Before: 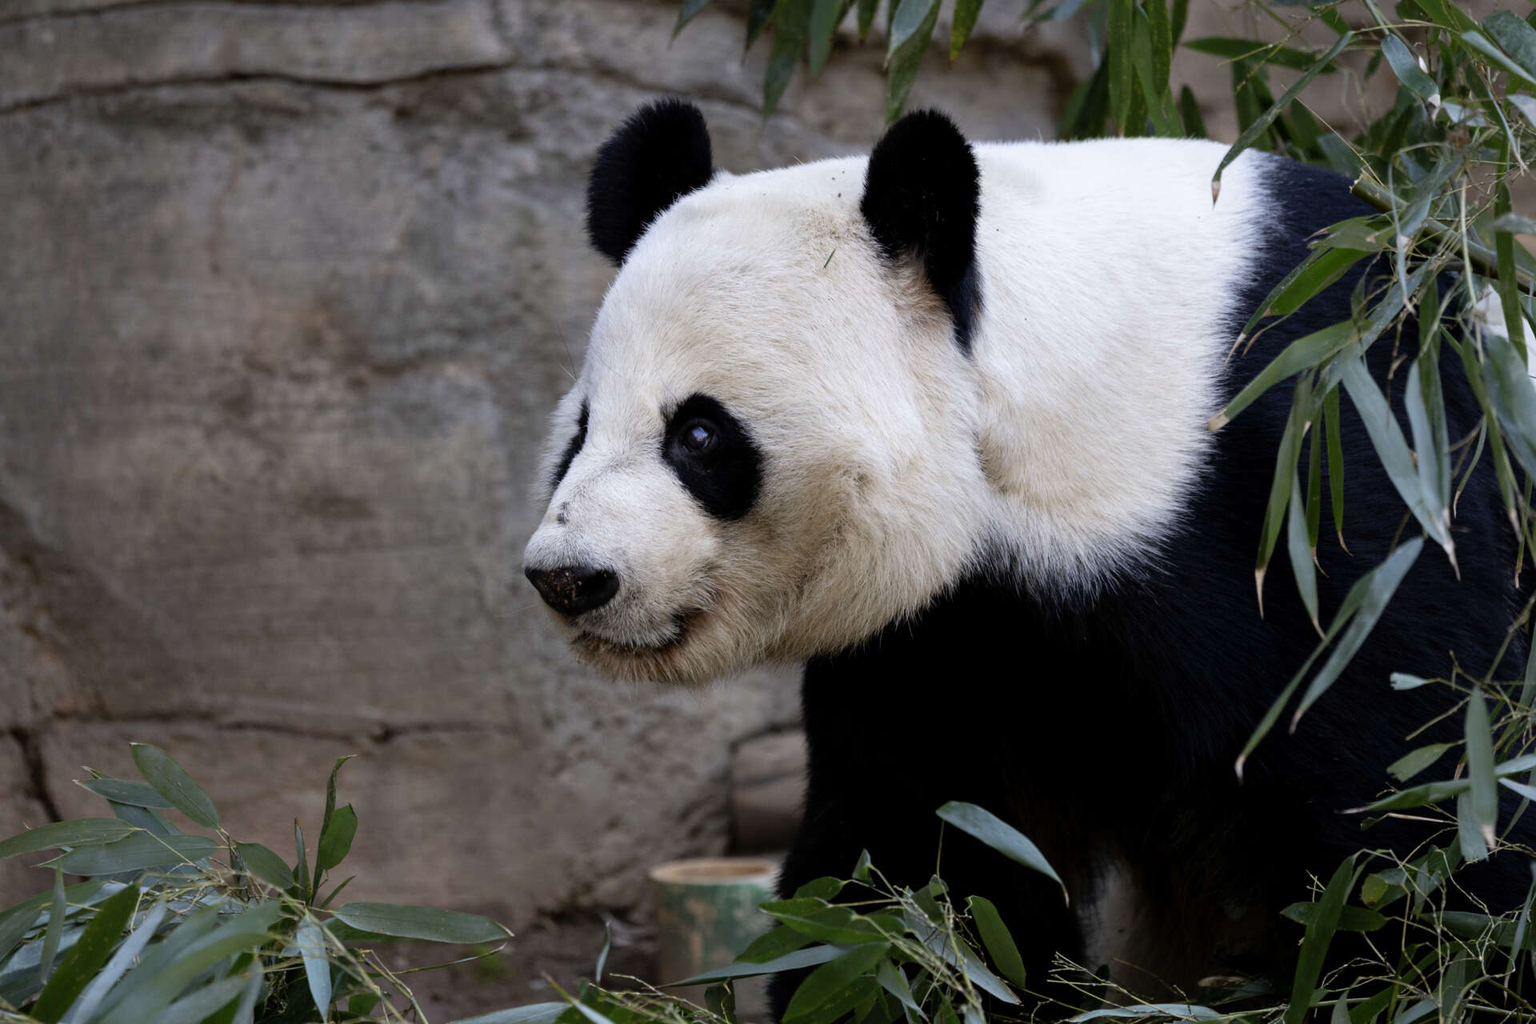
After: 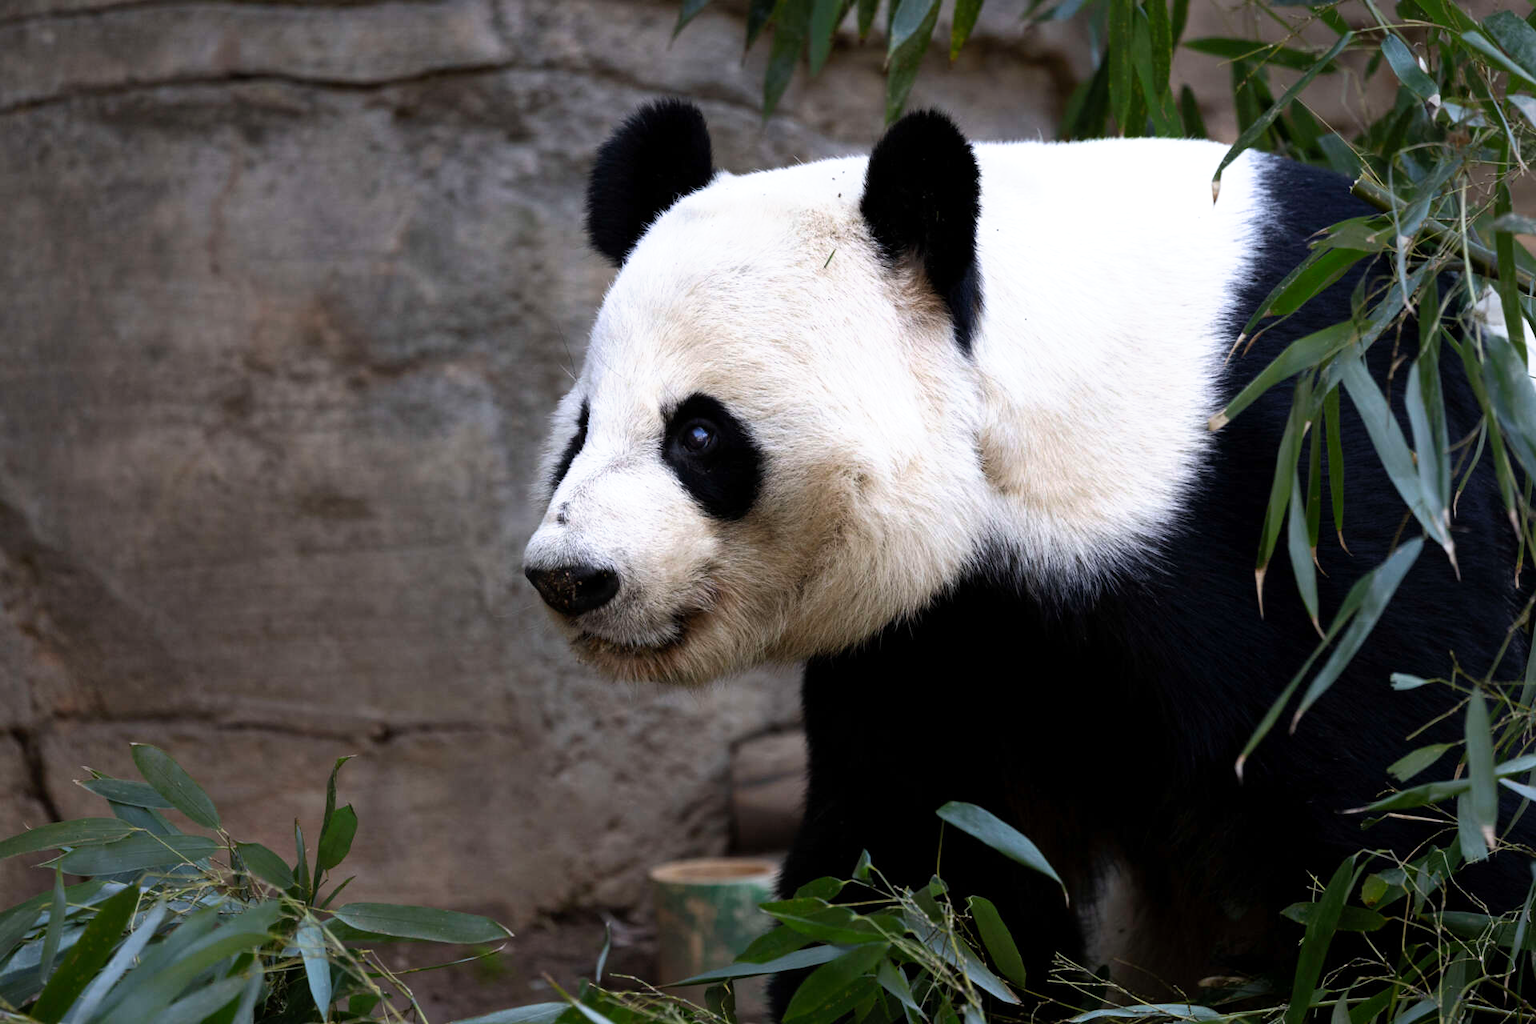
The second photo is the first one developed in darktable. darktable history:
tone equalizer: -8 EV -0.001 EV, -7 EV 0.001 EV, -6 EV -0.002 EV, -5 EV -0.003 EV, -4 EV -0.062 EV, -3 EV -0.222 EV, -2 EV -0.267 EV, -1 EV 0.105 EV, +0 EV 0.303 EV
tone curve: curves: ch0 [(0, 0) (0.003, 0.002) (0.011, 0.01) (0.025, 0.022) (0.044, 0.039) (0.069, 0.061) (0.1, 0.088) (0.136, 0.126) (0.177, 0.167) (0.224, 0.211) (0.277, 0.27) (0.335, 0.335) (0.399, 0.407) (0.468, 0.485) (0.543, 0.569) (0.623, 0.659) (0.709, 0.756) (0.801, 0.851) (0.898, 0.961) (1, 1)], preserve colors none
white balance: emerald 1
